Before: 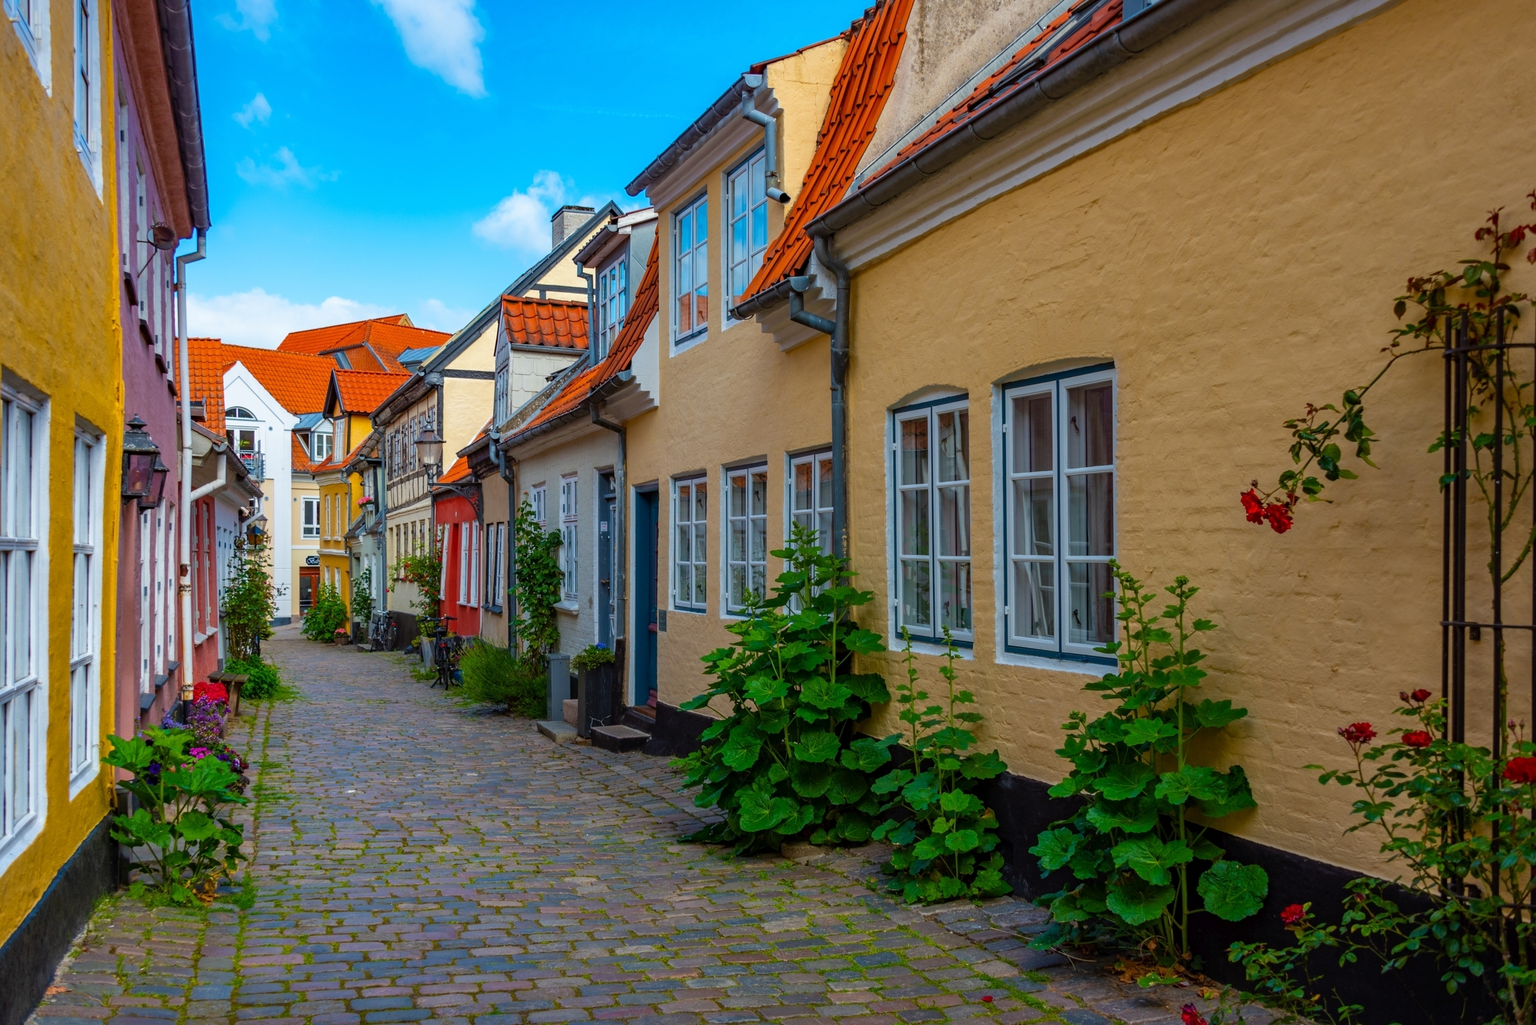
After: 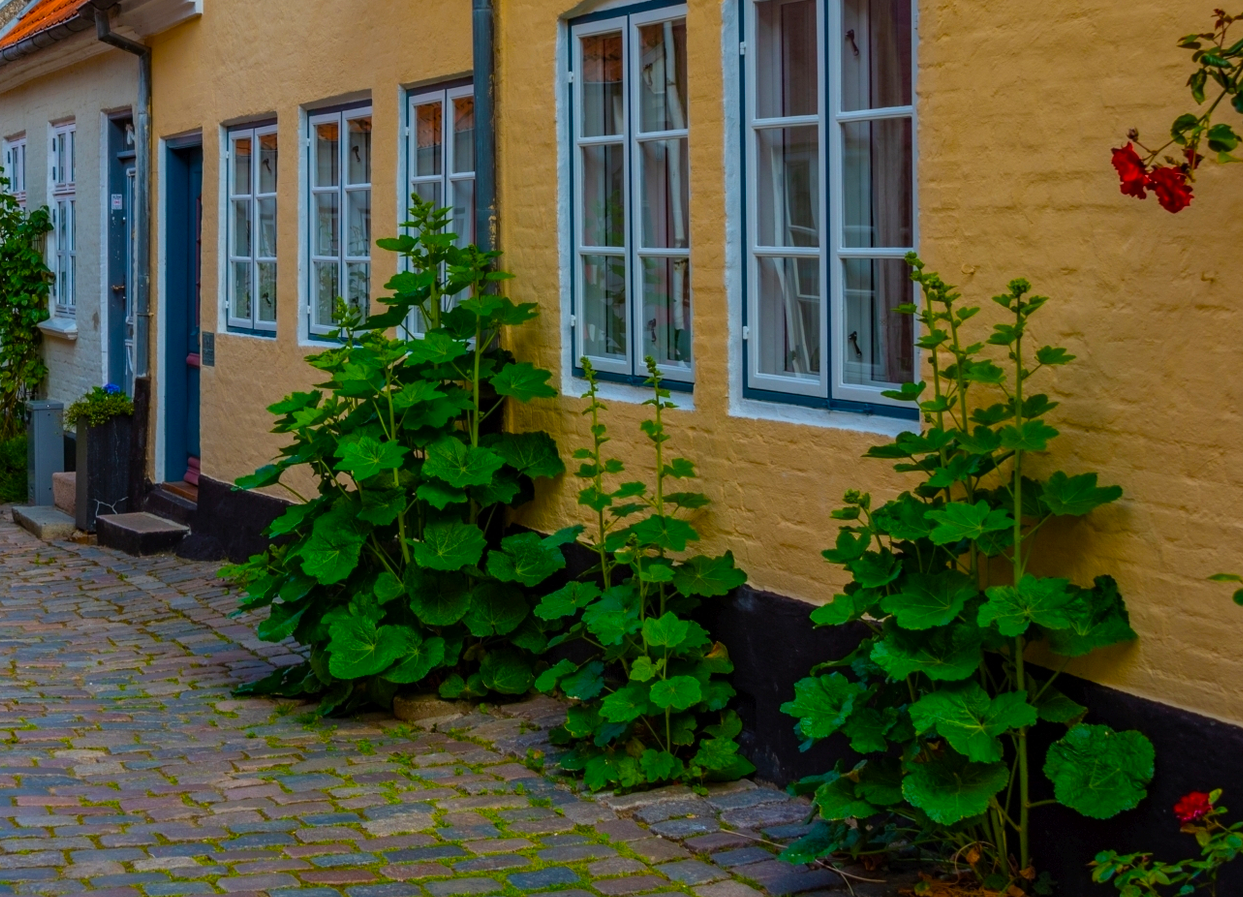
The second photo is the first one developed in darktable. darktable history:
crop: left 34.479%, top 38.822%, right 13.718%, bottom 5.172%
color balance rgb: perceptual saturation grading › global saturation 20%, global vibrance 20%
